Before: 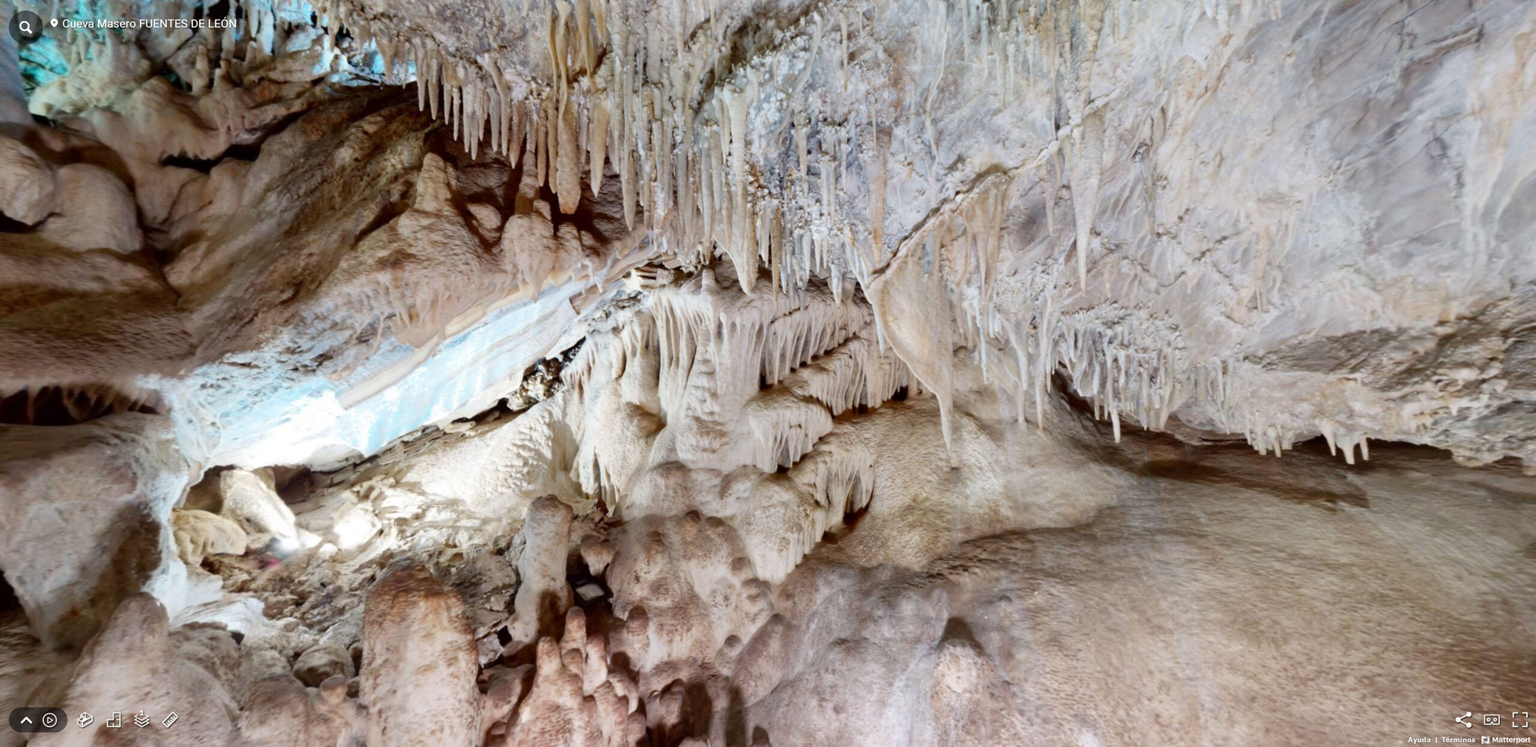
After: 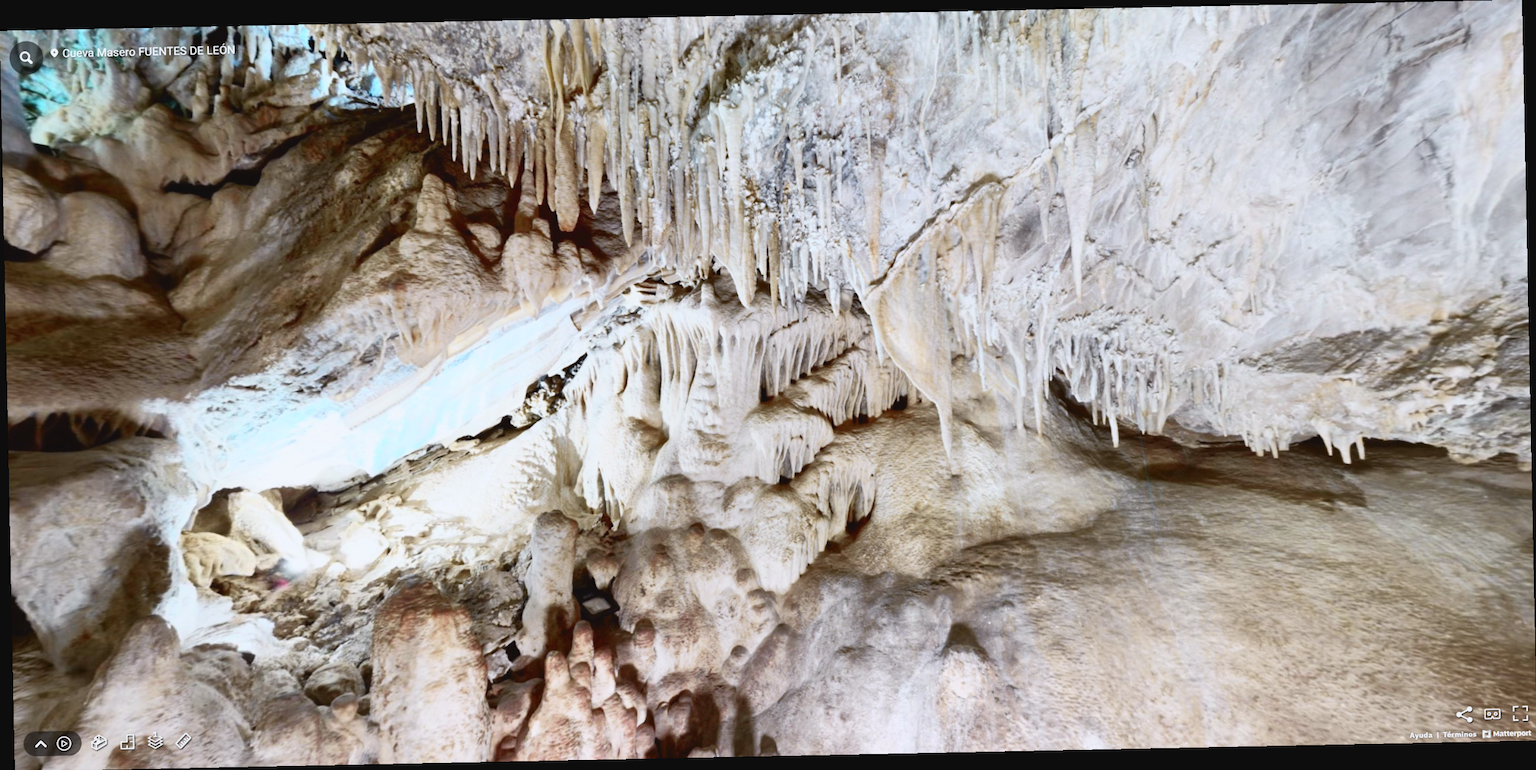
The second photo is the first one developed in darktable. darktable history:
rotate and perspective: rotation -1.17°, automatic cropping off
tone curve: curves: ch0 [(0, 0.038) (0.193, 0.212) (0.461, 0.502) (0.629, 0.731) (0.838, 0.916) (1, 0.967)]; ch1 [(0, 0) (0.35, 0.356) (0.45, 0.453) (0.504, 0.503) (0.532, 0.524) (0.558, 0.559) (0.735, 0.762) (1, 1)]; ch2 [(0, 0) (0.281, 0.266) (0.456, 0.469) (0.5, 0.5) (0.533, 0.545) (0.606, 0.607) (0.646, 0.654) (1, 1)], color space Lab, independent channels, preserve colors none
white balance: red 0.974, blue 1.044
